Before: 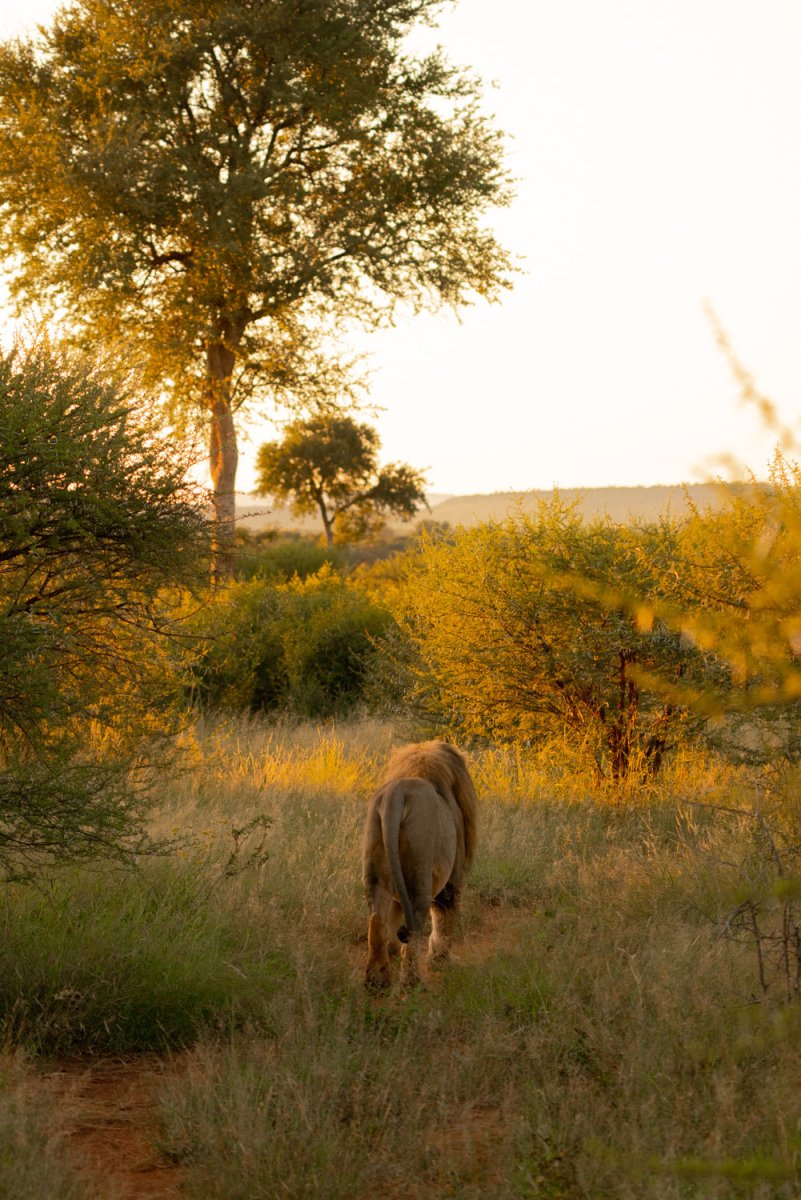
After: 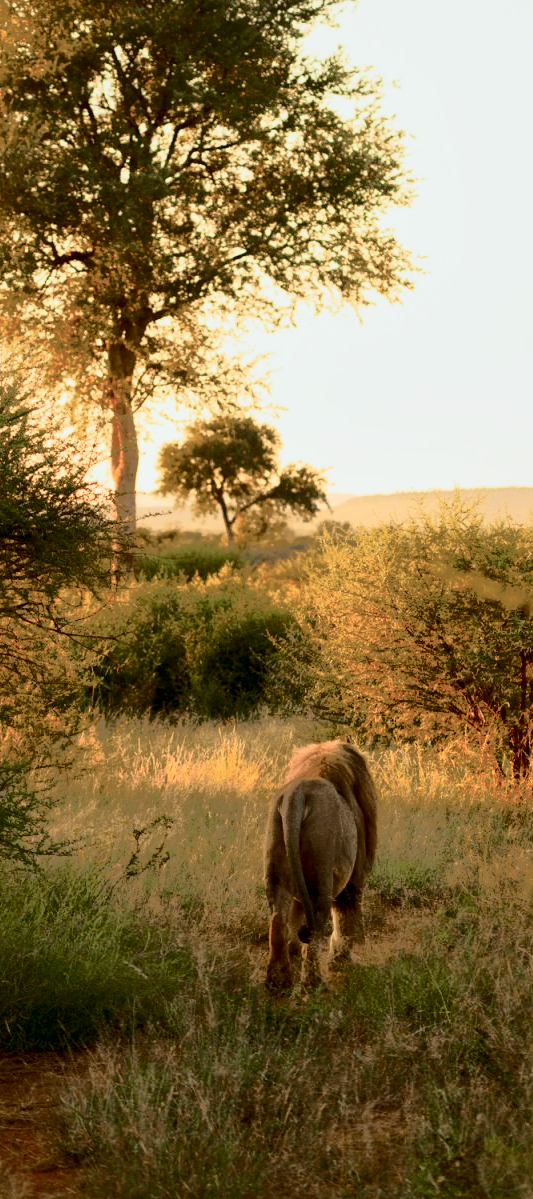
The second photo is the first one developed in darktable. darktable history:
crop and rotate: left 12.446%, right 20.944%
local contrast: mode bilateral grid, contrast 20, coarseness 49, detail 120%, midtone range 0.2
tone curve: curves: ch0 [(0, 0) (0.081, 0.033) (0.192, 0.124) (0.283, 0.238) (0.407, 0.476) (0.495, 0.521) (0.661, 0.756) (0.788, 0.87) (1, 0.951)]; ch1 [(0, 0) (0.161, 0.092) (0.35, 0.33) (0.392, 0.392) (0.427, 0.426) (0.479, 0.472) (0.505, 0.497) (0.521, 0.524) (0.567, 0.56) (0.583, 0.592) (0.625, 0.627) (0.678, 0.733) (1, 1)]; ch2 [(0, 0) (0.346, 0.362) (0.404, 0.427) (0.502, 0.499) (0.531, 0.523) (0.544, 0.561) (0.58, 0.59) (0.629, 0.642) (0.717, 0.678) (1, 1)], color space Lab, independent channels, preserve colors none
